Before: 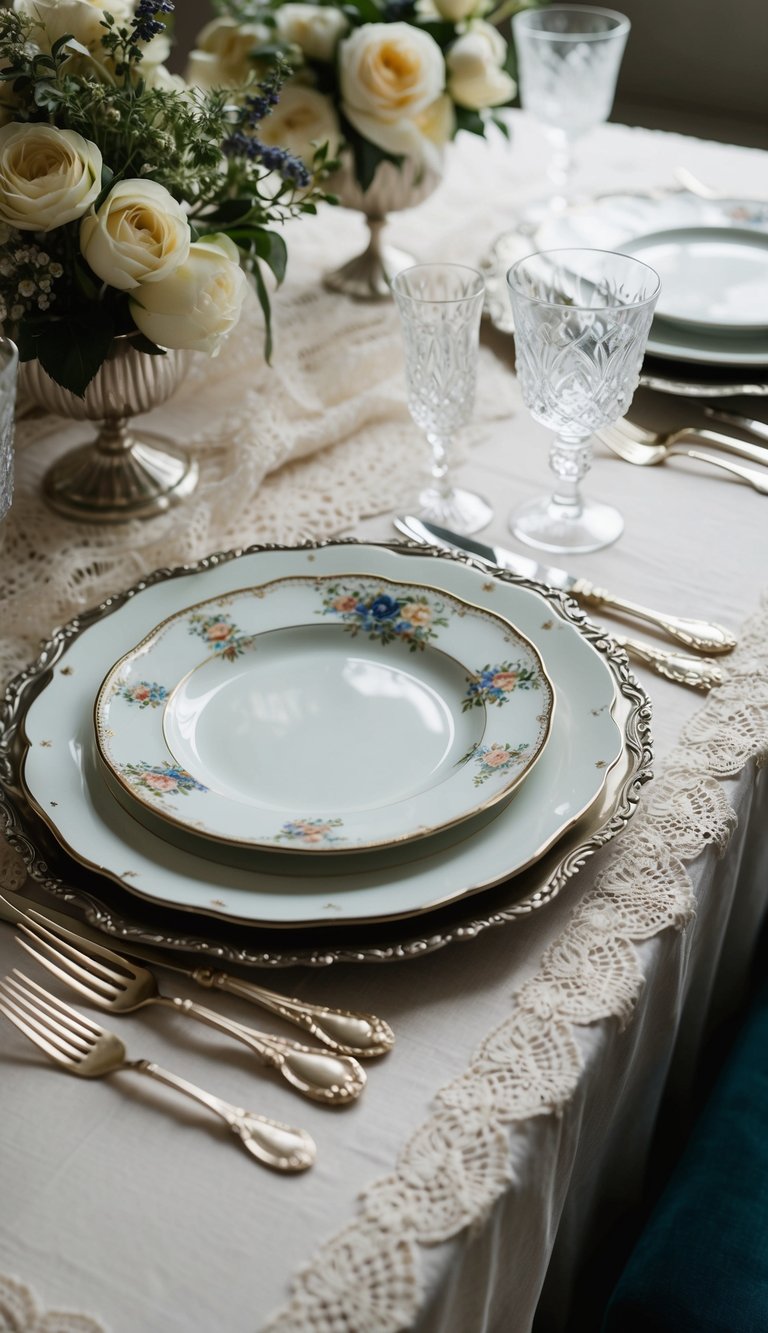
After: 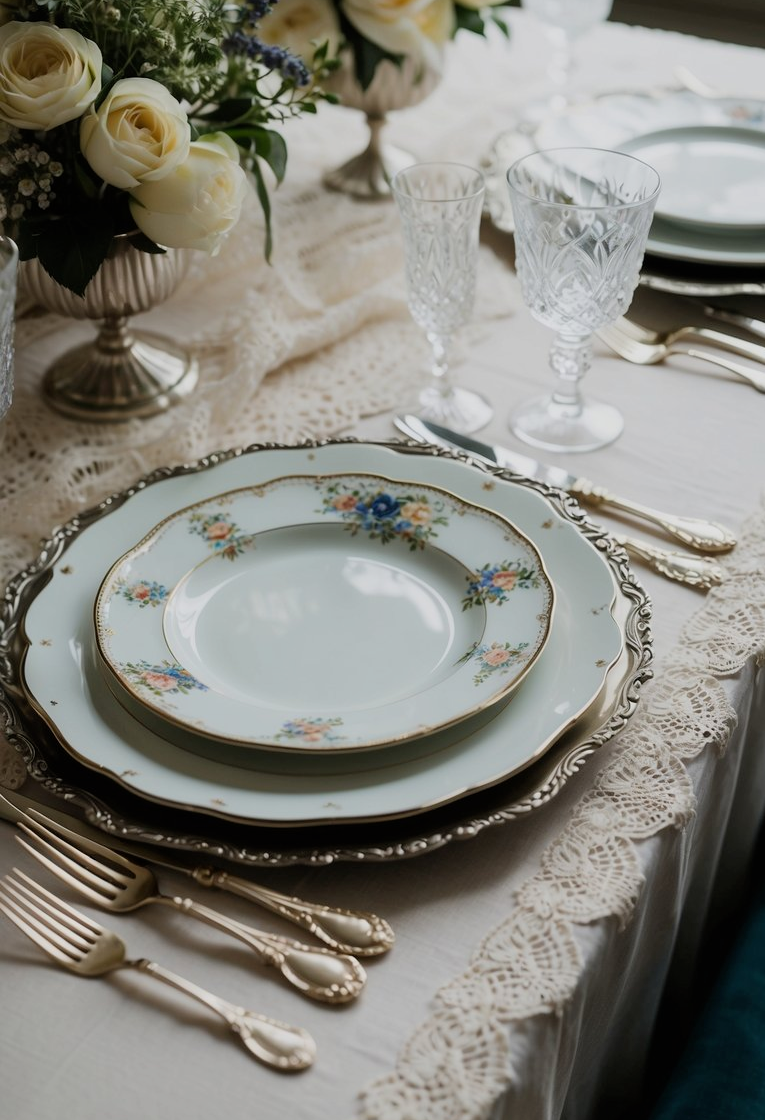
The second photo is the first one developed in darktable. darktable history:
crop: top 7.625%, bottom 8.027%
filmic rgb: black relative exposure -15 EV, white relative exposure 3 EV, threshold 6 EV, target black luminance 0%, hardness 9.27, latitude 99%, contrast 0.912, shadows ↔ highlights balance 0.505%, add noise in highlights 0, color science v3 (2019), use custom middle-gray values true, iterations of high-quality reconstruction 0, contrast in highlights soft, enable highlight reconstruction true
